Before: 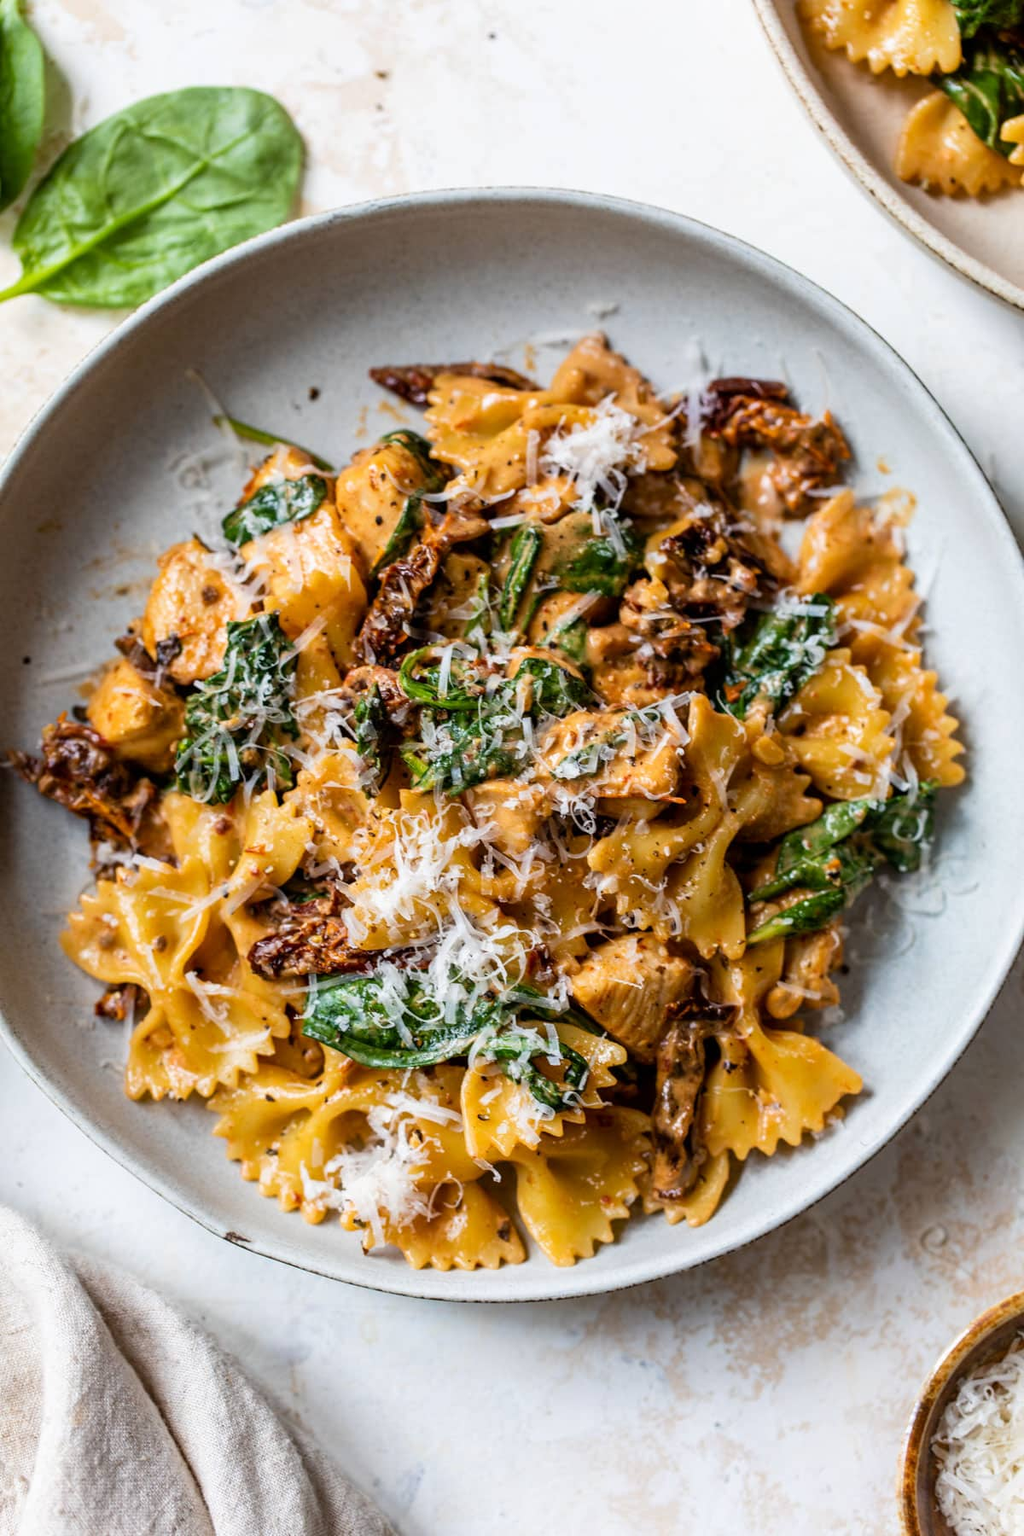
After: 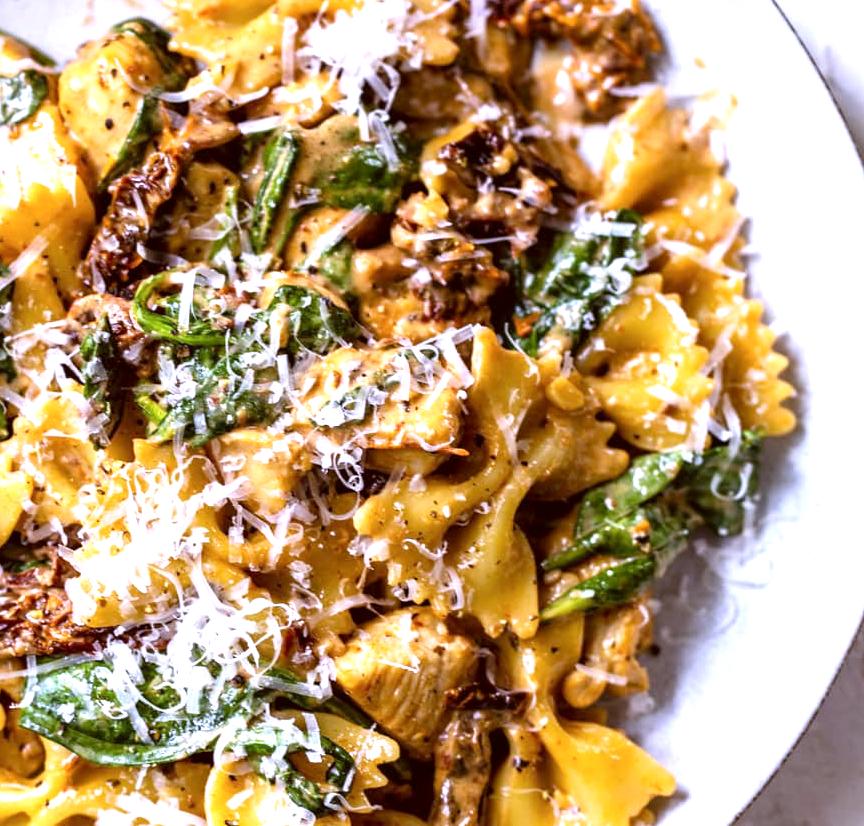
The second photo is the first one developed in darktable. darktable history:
exposure: black level correction 0, exposure 0.95 EV, compensate exposure bias true, compensate highlight preservation false
crop and rotate: left 27.938%, top 27.046%, bottom 27.046%
contrast brightness saturation: saturation 0.1
color correction: highlights a* 10.21, highlights b* 9.79, shadows a* 8.61, shadows b* 7.88, saturation 0.8
white balance: red 0.871, blue 1.249
